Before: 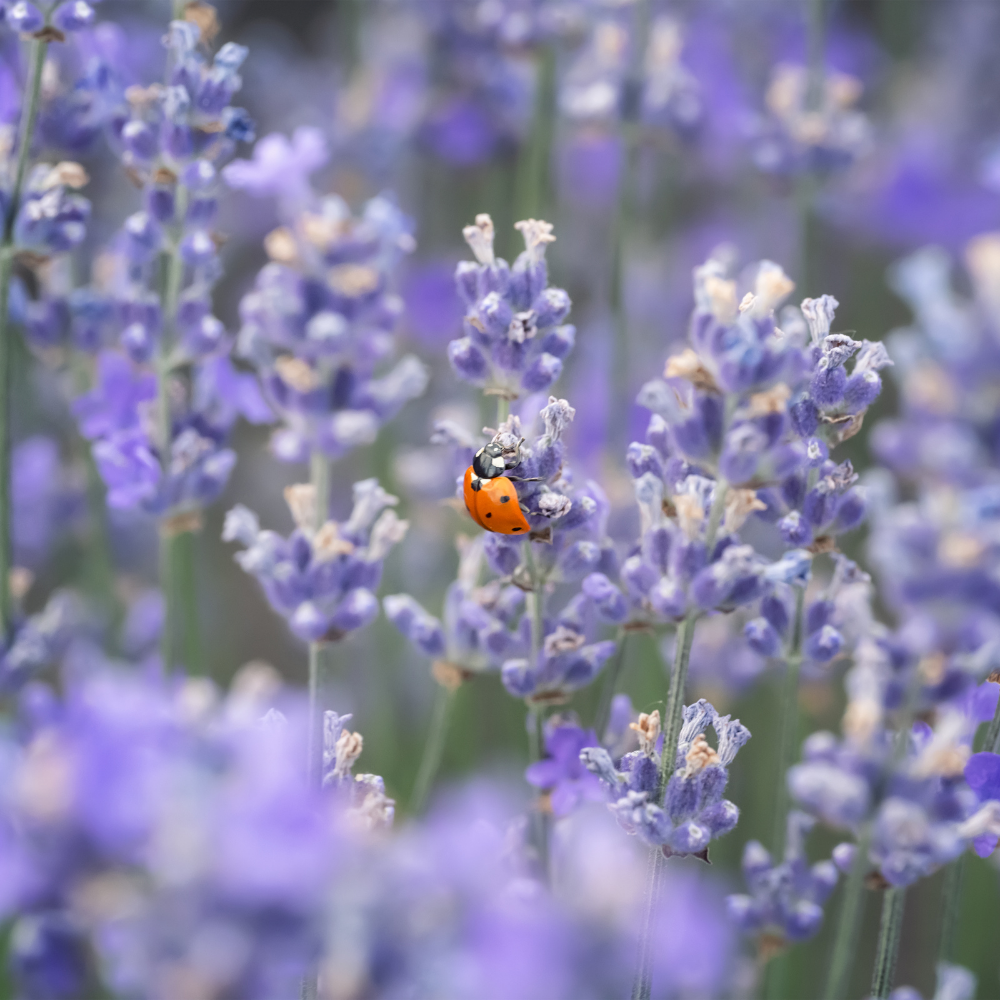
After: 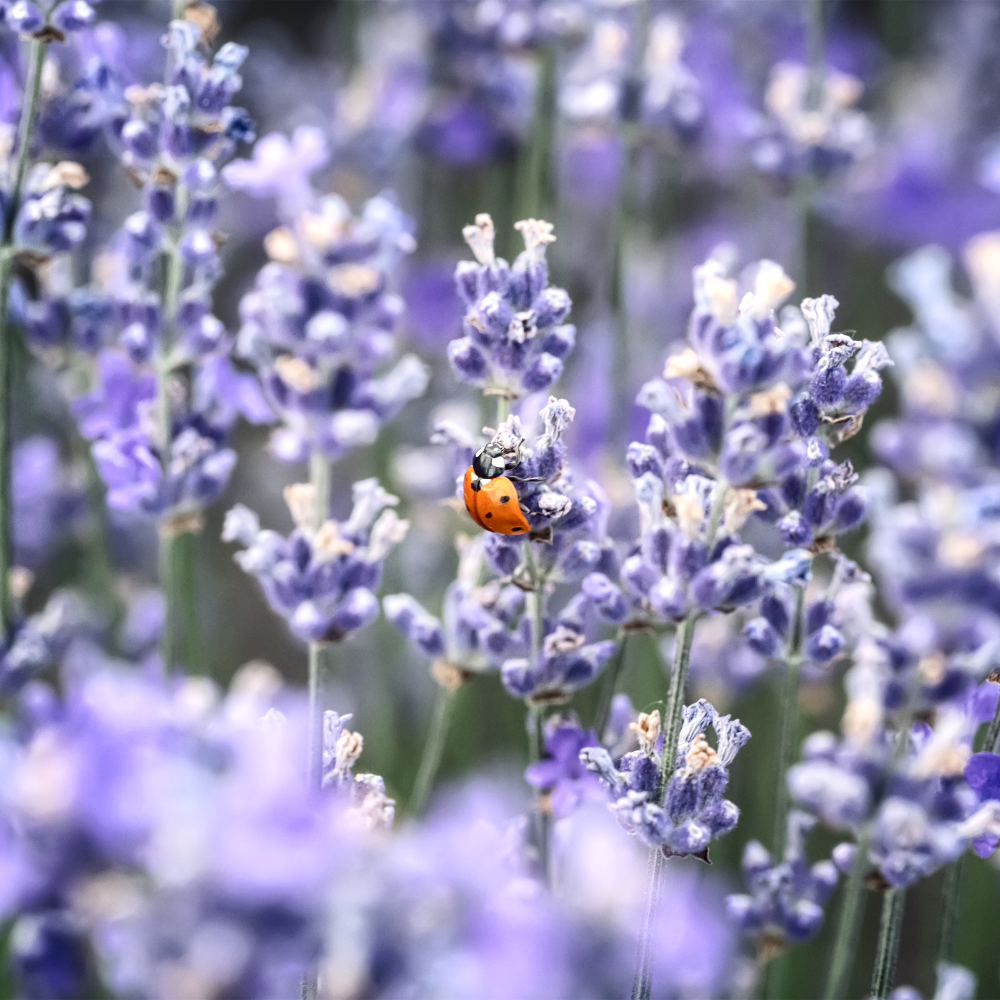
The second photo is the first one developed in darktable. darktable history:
local contrast: highlights 97%, shadows 88%, detail 160%, midtone range 0.2
contrast brightness saturation: contrast 0.297
